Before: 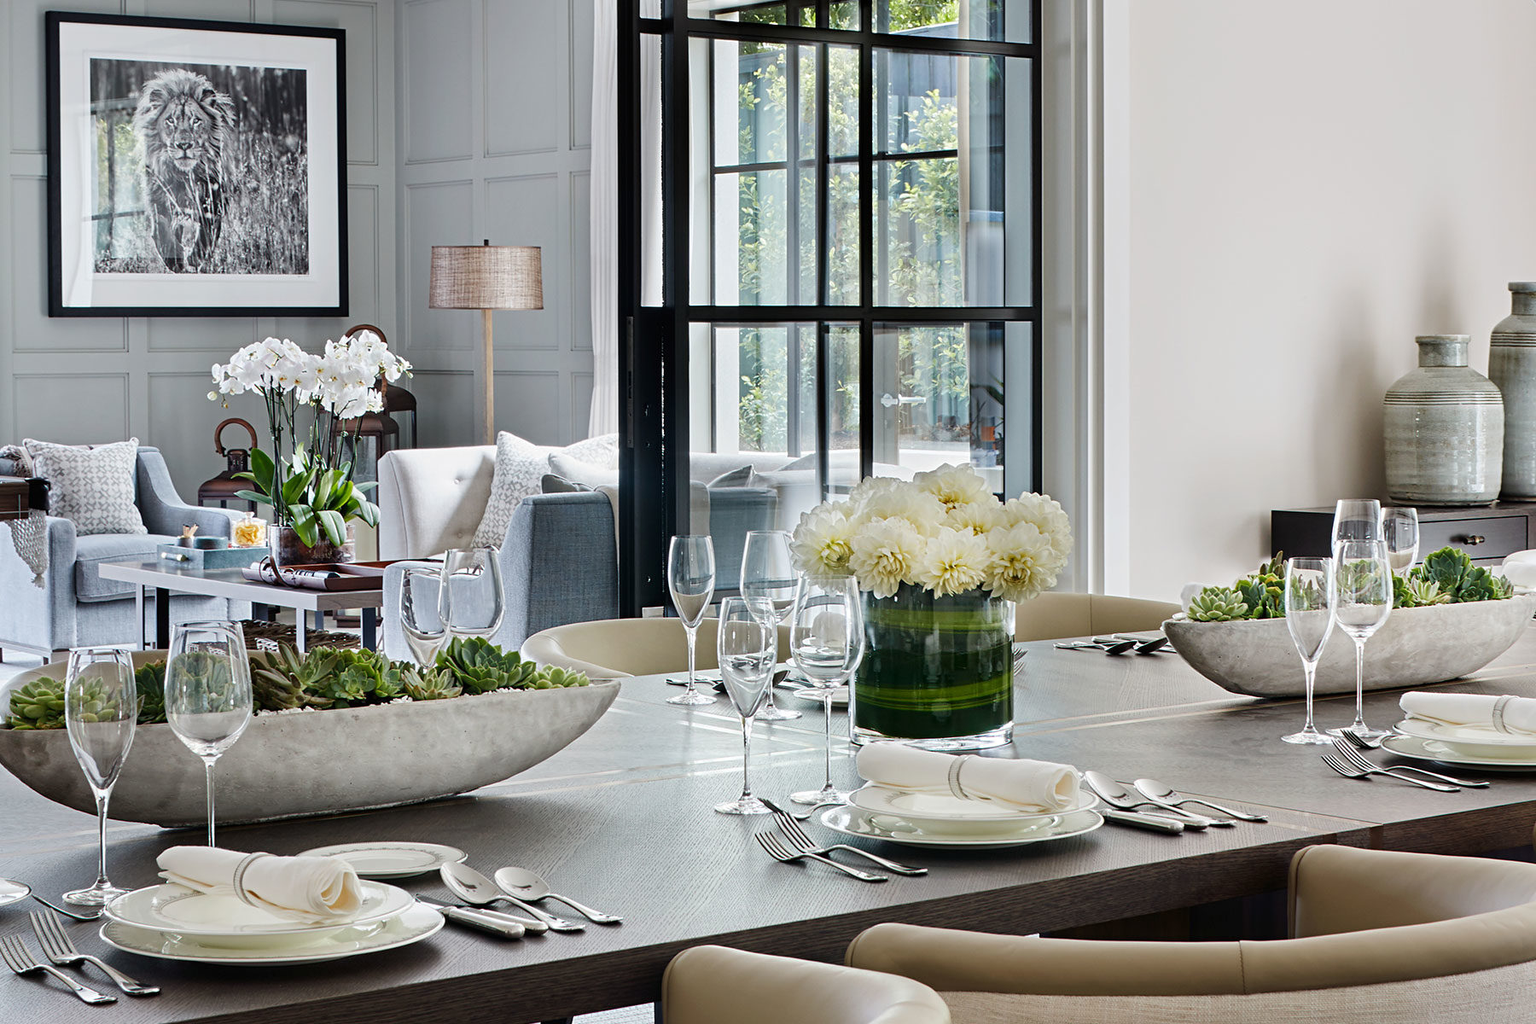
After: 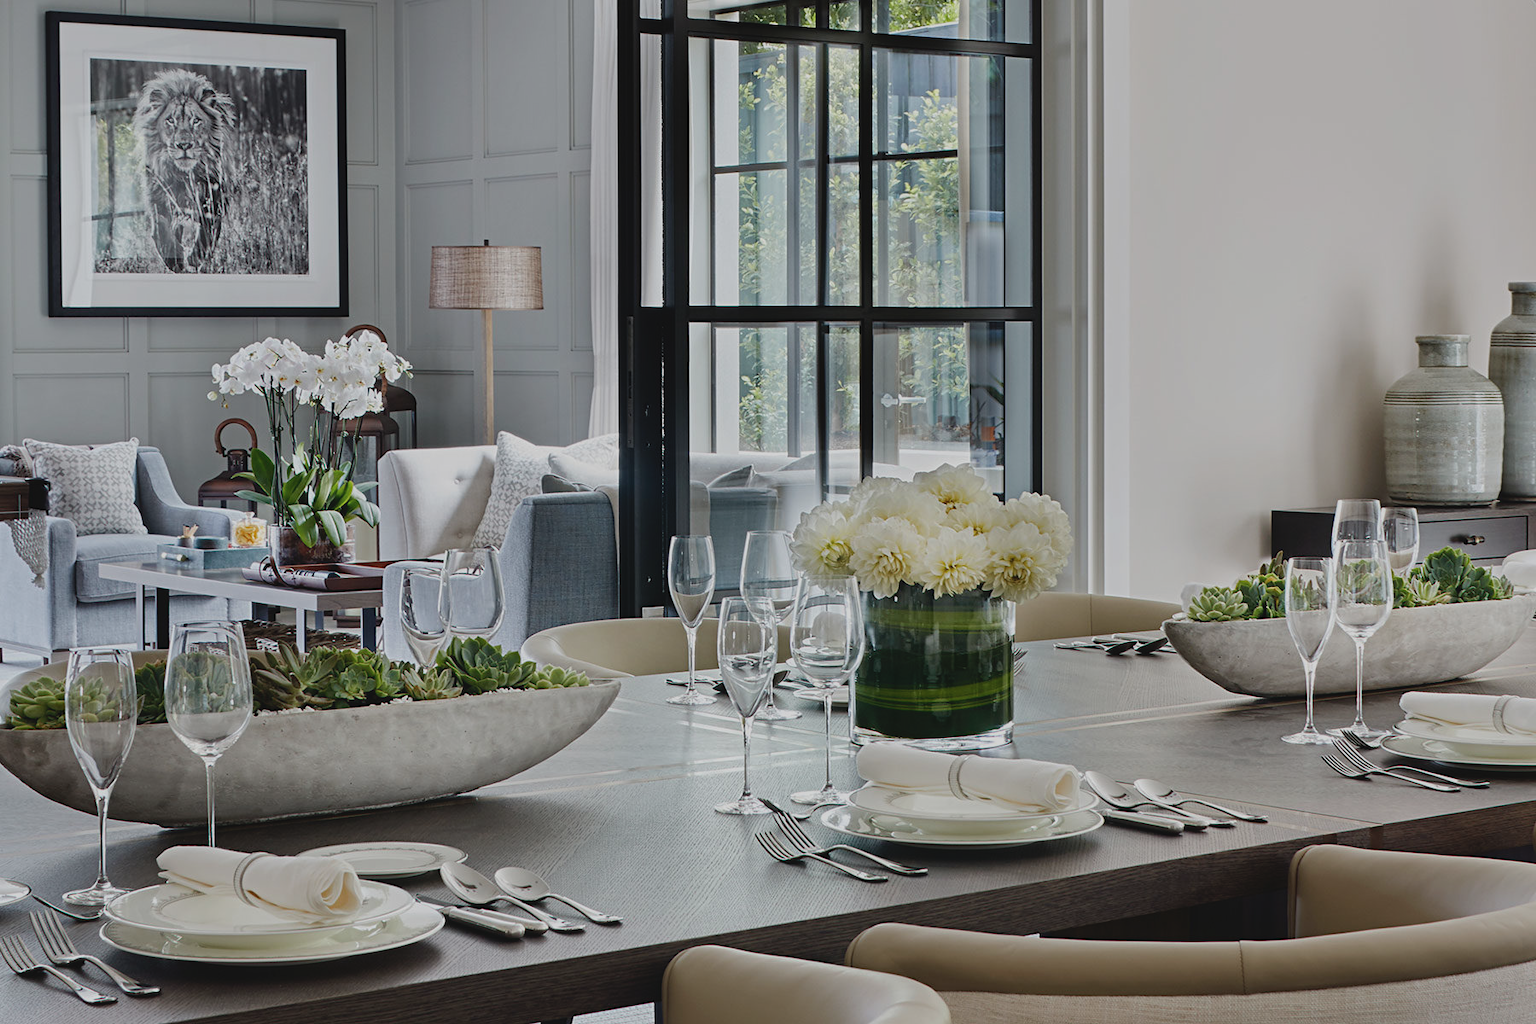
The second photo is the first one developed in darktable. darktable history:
shadows and highlights: shadows 29.61, highlights -30.47, low approximation 0.01, soften with gaussian
contrast brightness saturation: contrast -0.1, saturation -0.1
exposure: exposure -0.462 EV, compensate highlight preservation false
